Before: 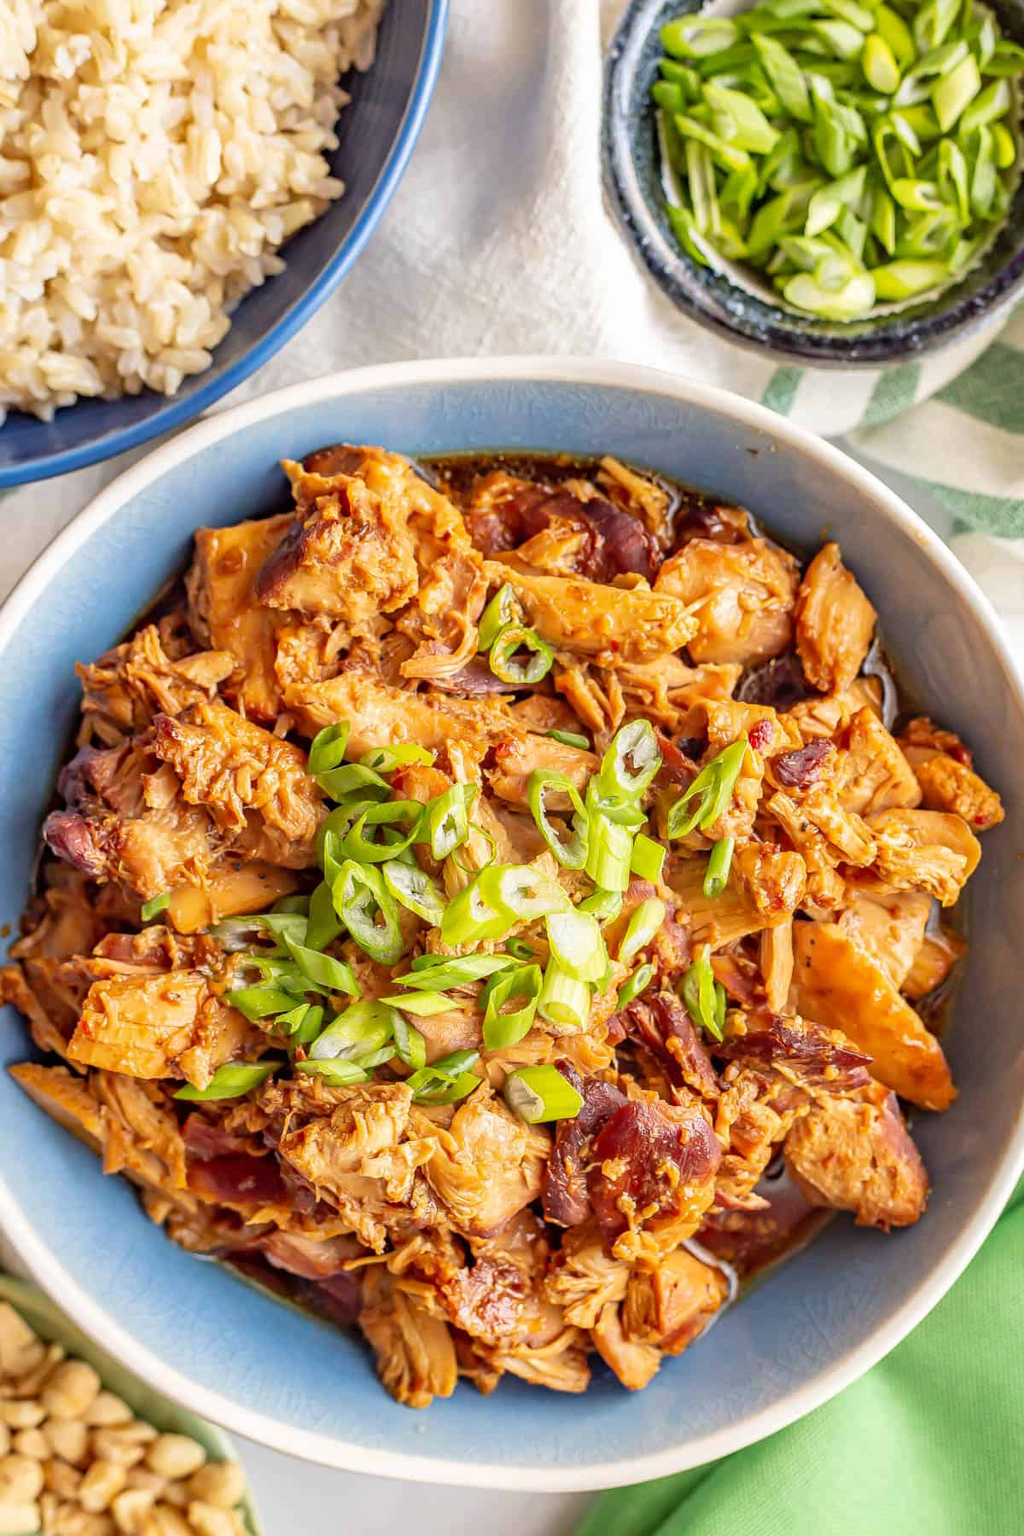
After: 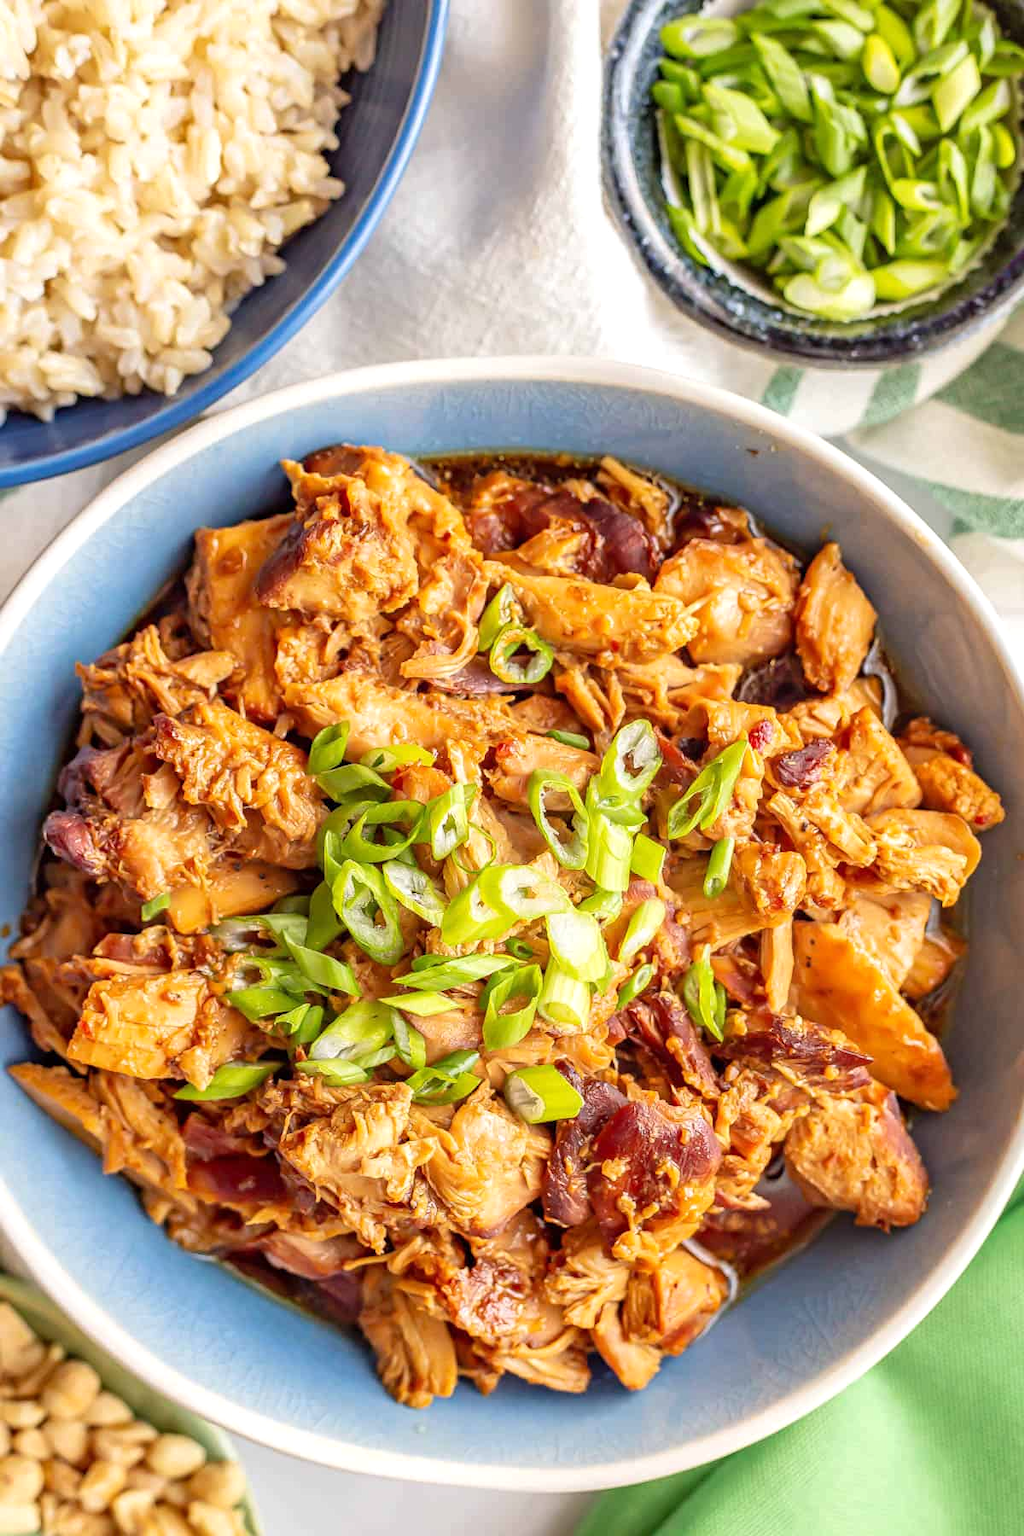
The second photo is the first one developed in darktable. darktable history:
white balance: emerald 1
exposure: exposure 0.127 EV, compensate highlight preservation false
